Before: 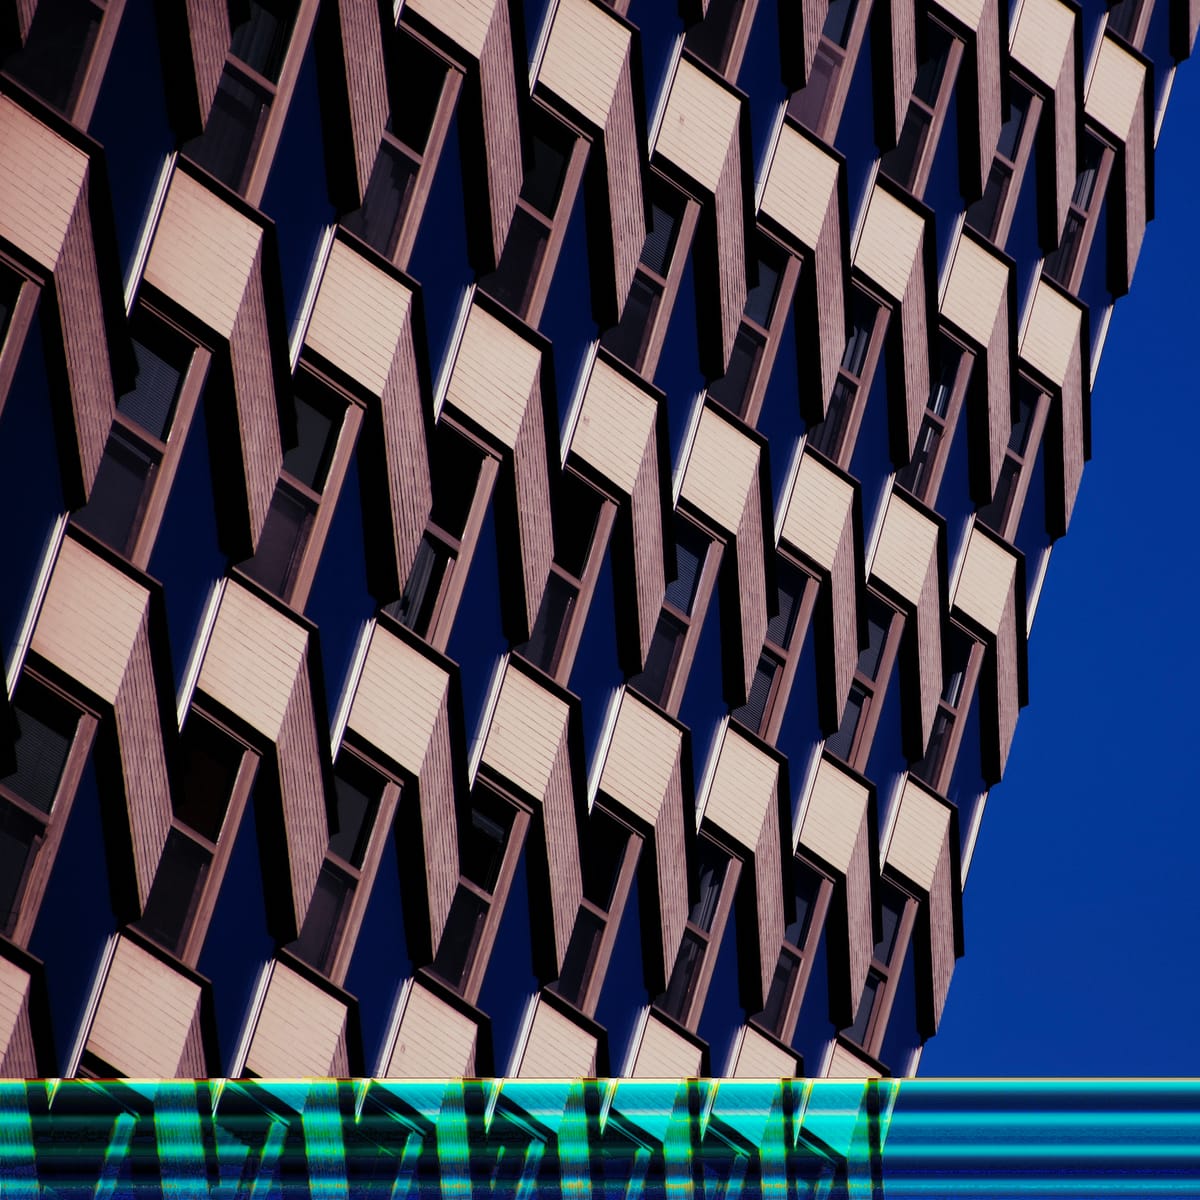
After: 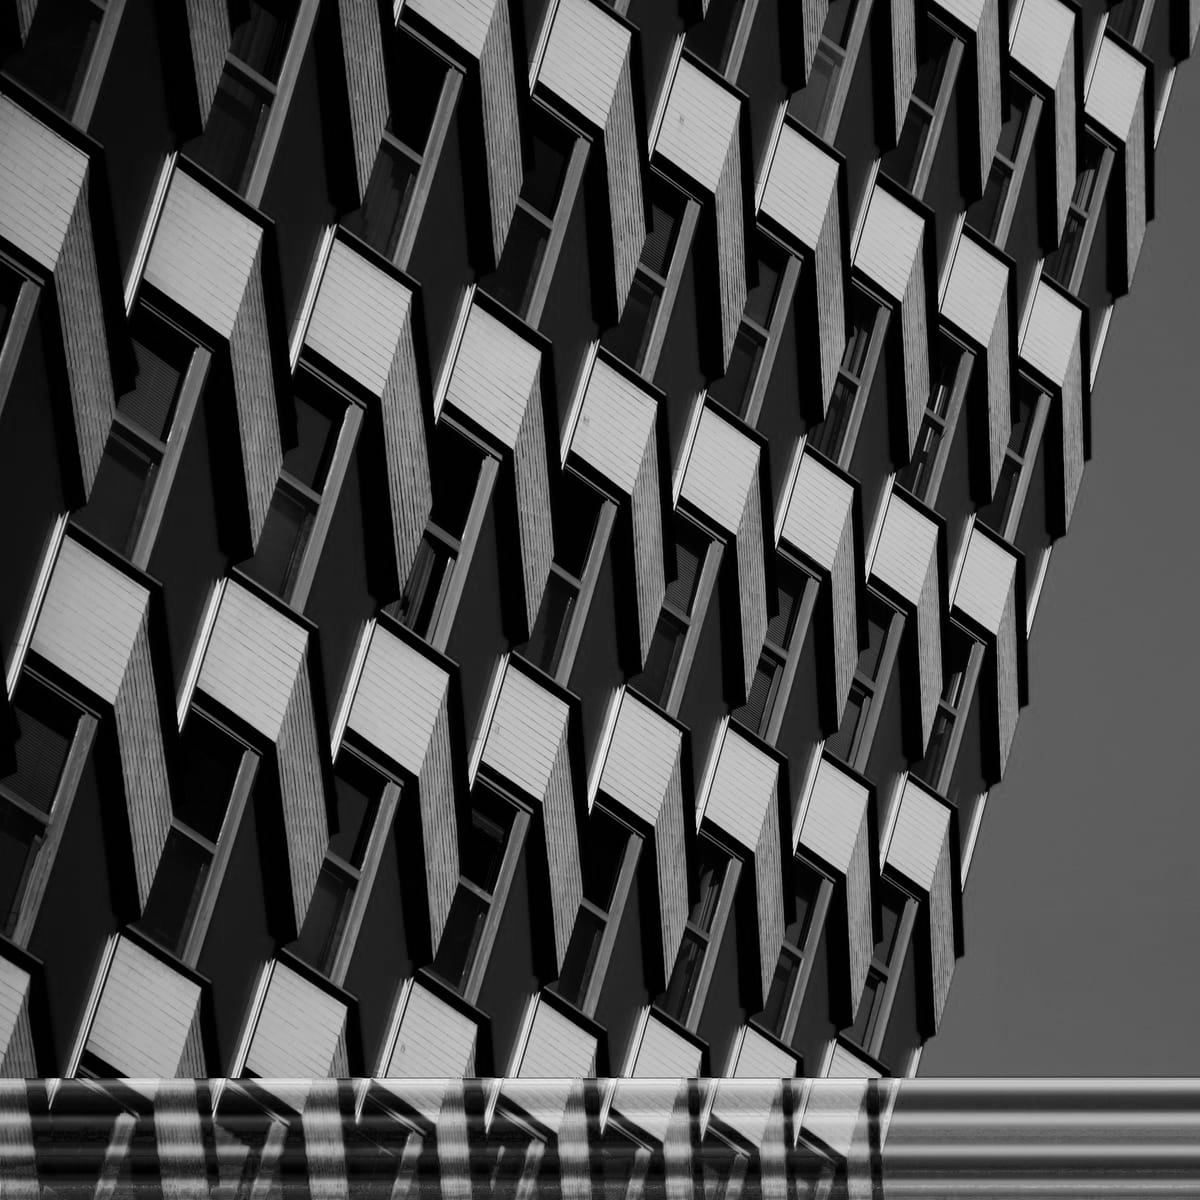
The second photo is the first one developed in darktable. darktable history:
color calibration: output gray [0.22, 0.42, 0.37, 0], gray › normalize channels true, illuminant same as pipeline (D50), x 0.345, y 0.358, temperature 4993.59 K, gamut compression 0.022
